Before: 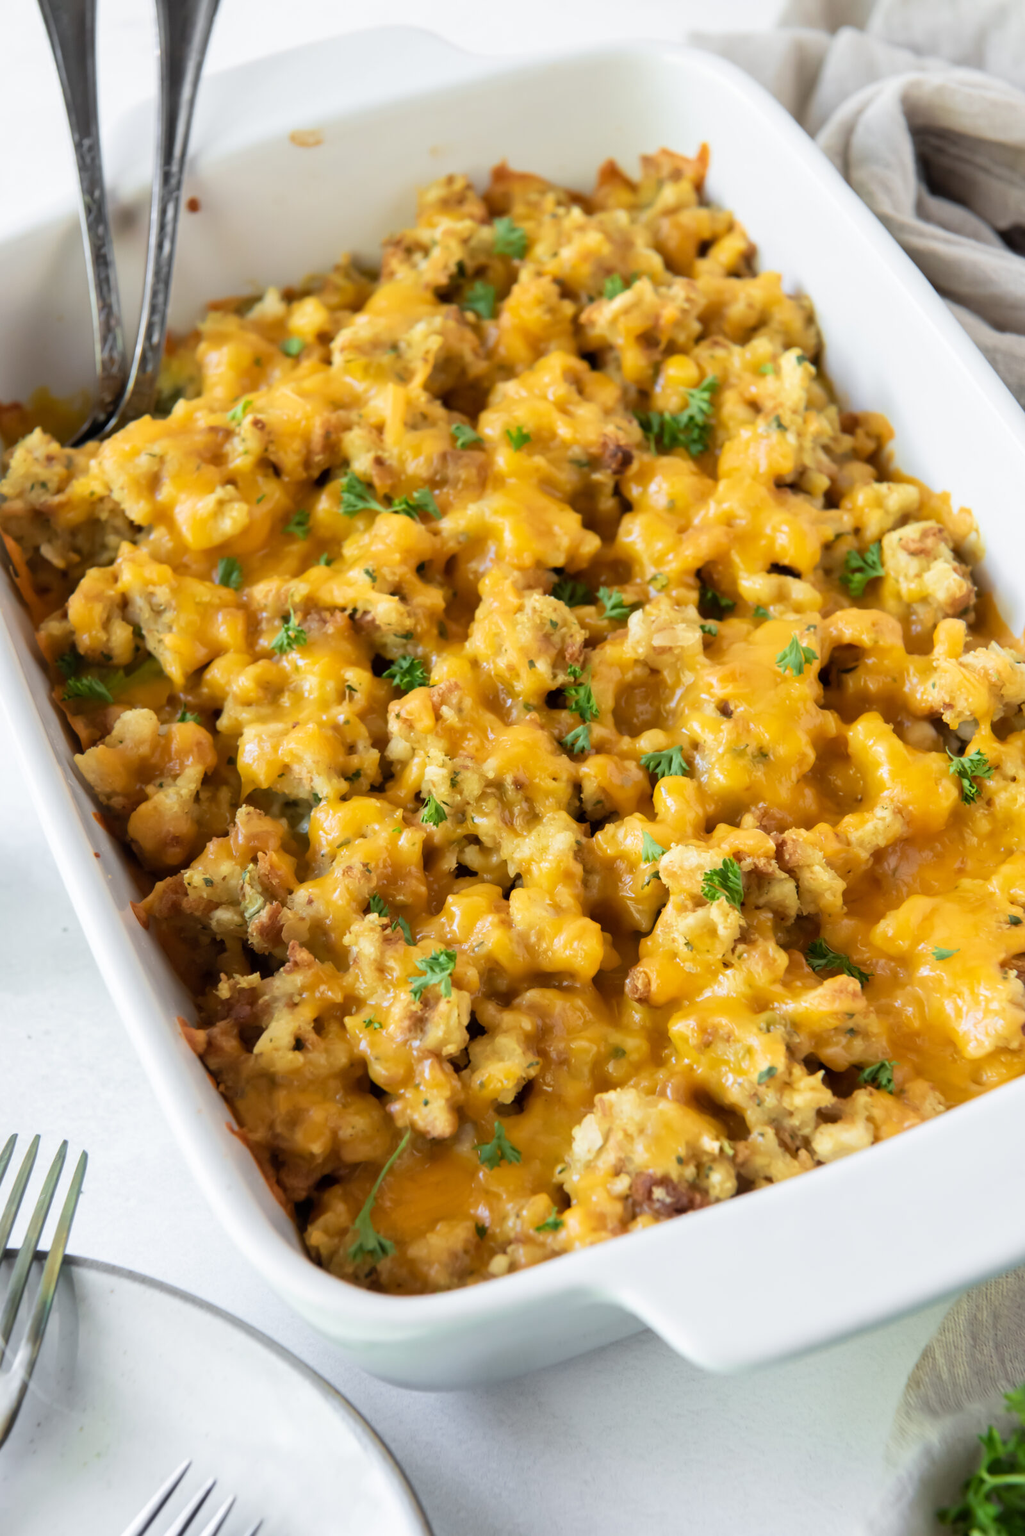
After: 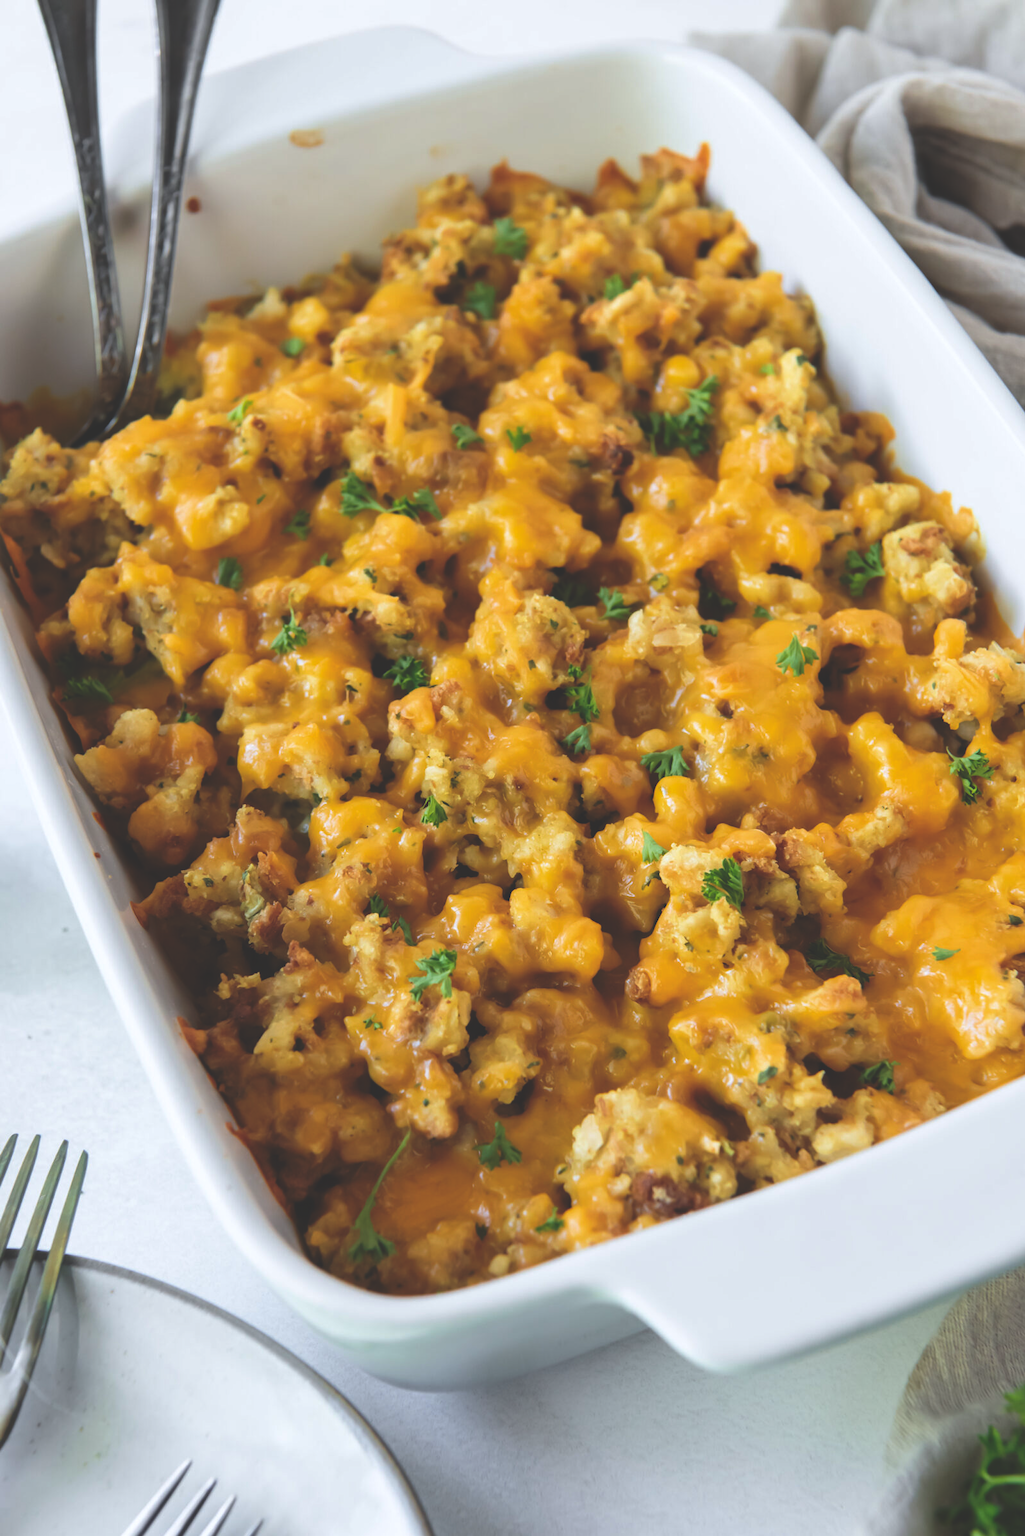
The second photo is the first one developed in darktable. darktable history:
rgb curve: curves: ch0 [(0, 0.186) (0.314, 0.284) (0.775, 0.708) (1, 1)], compensate middle gray true, preserve colors none
white balance: red 0.988, blue 1.017
